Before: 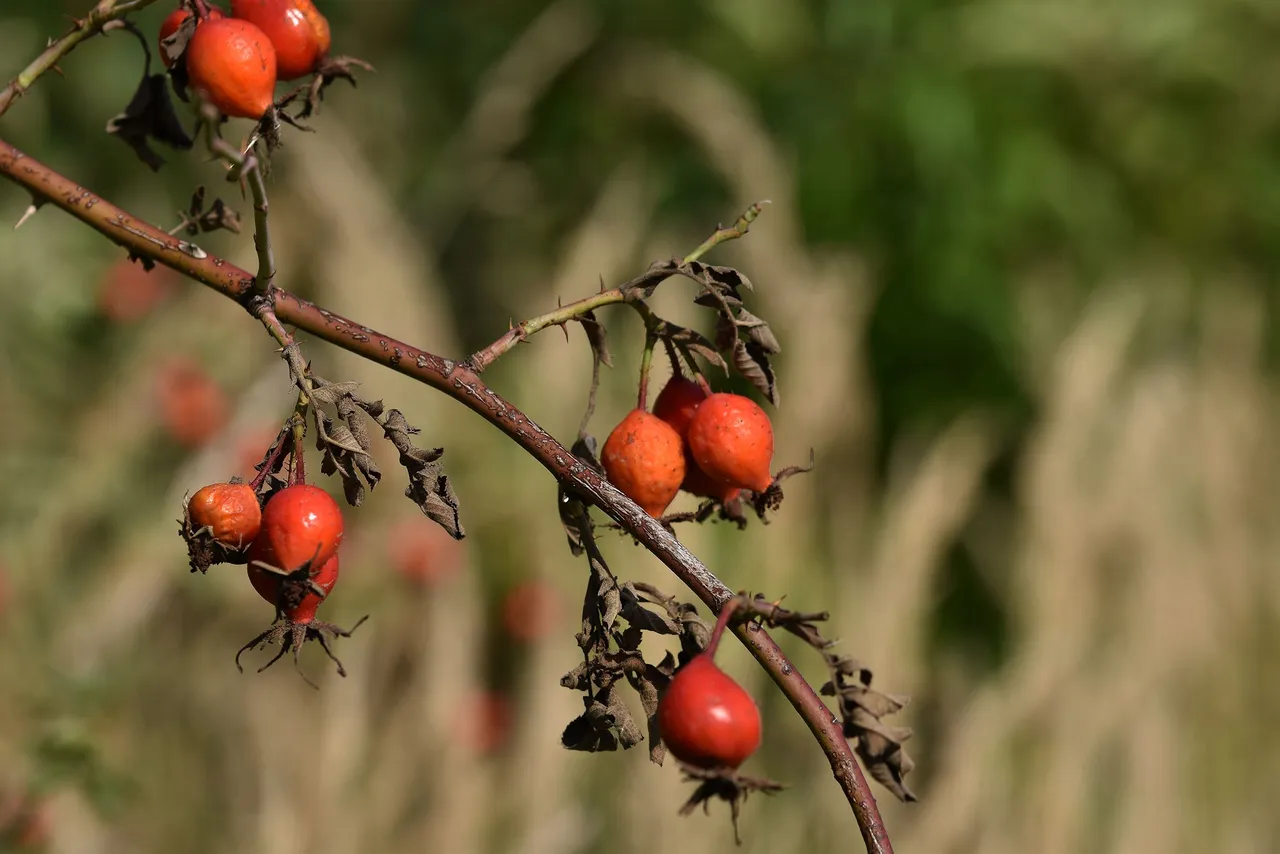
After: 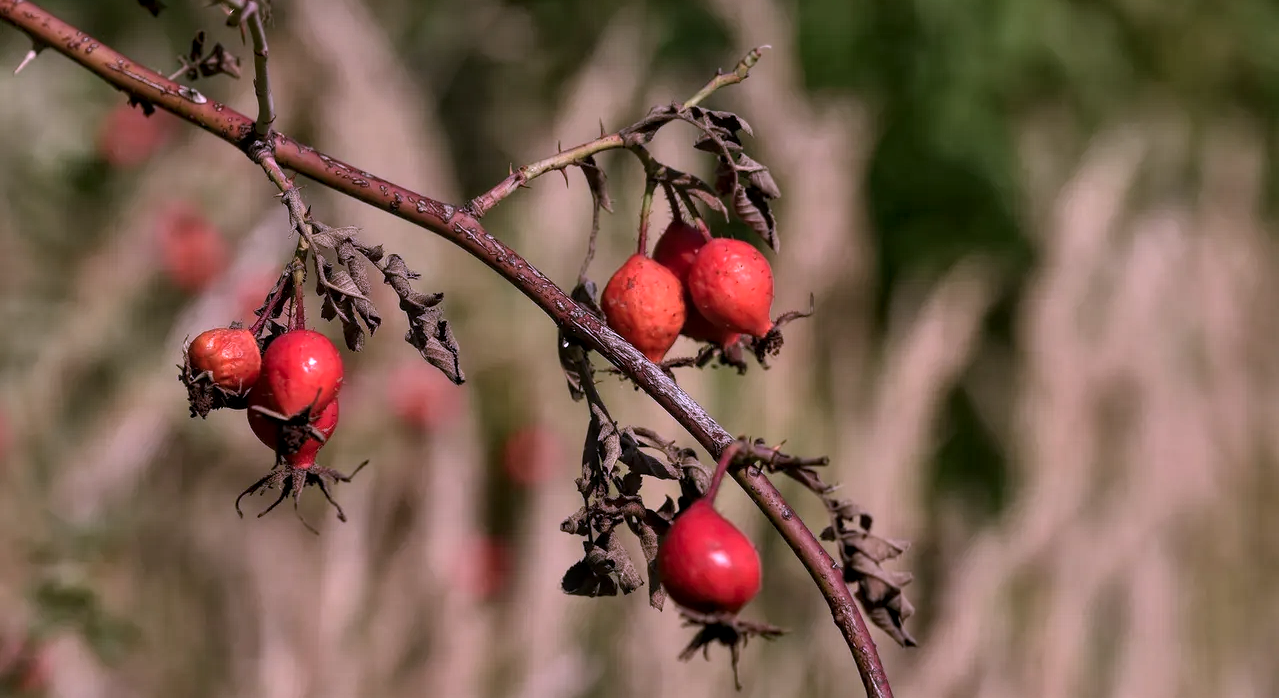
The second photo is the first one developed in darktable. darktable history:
crop and rotate: top 18.173%
local contrast: highlights 97%, shadows 89%, detail 160%, midtone range 0.2
color correction: highlights a* 15.06, highlights b* -24.51
